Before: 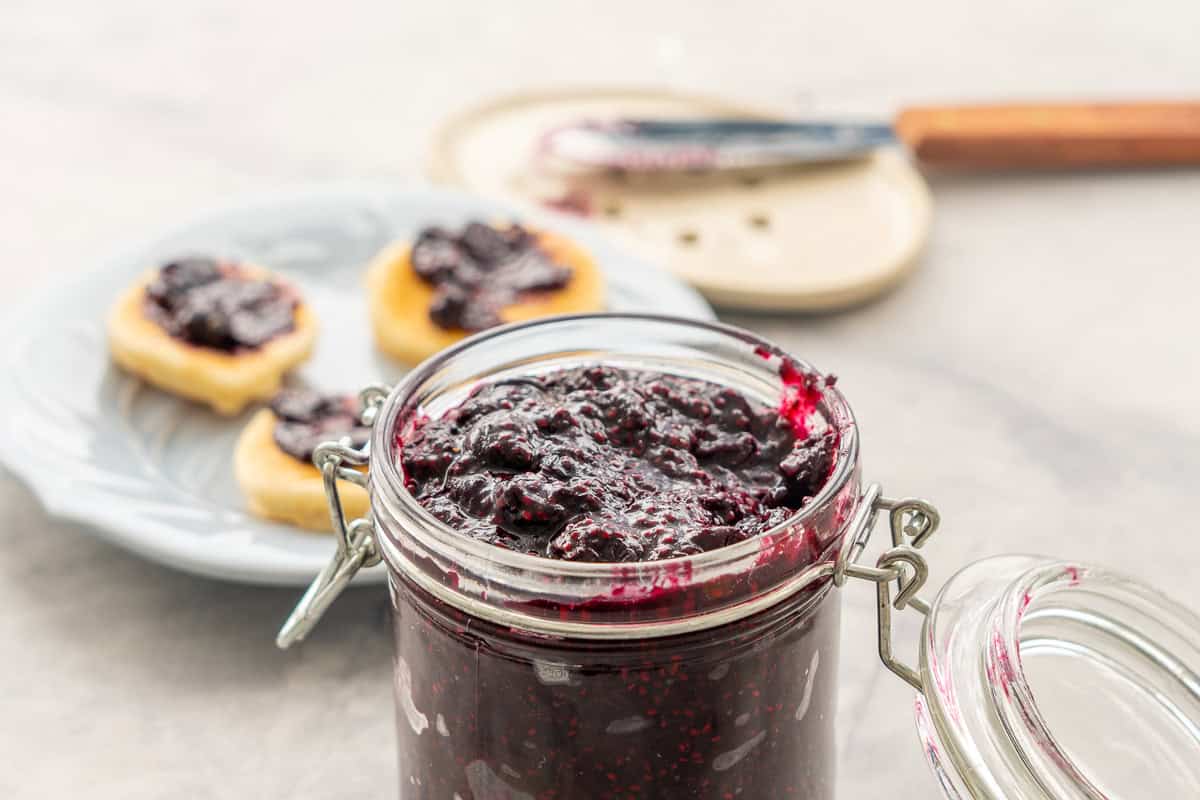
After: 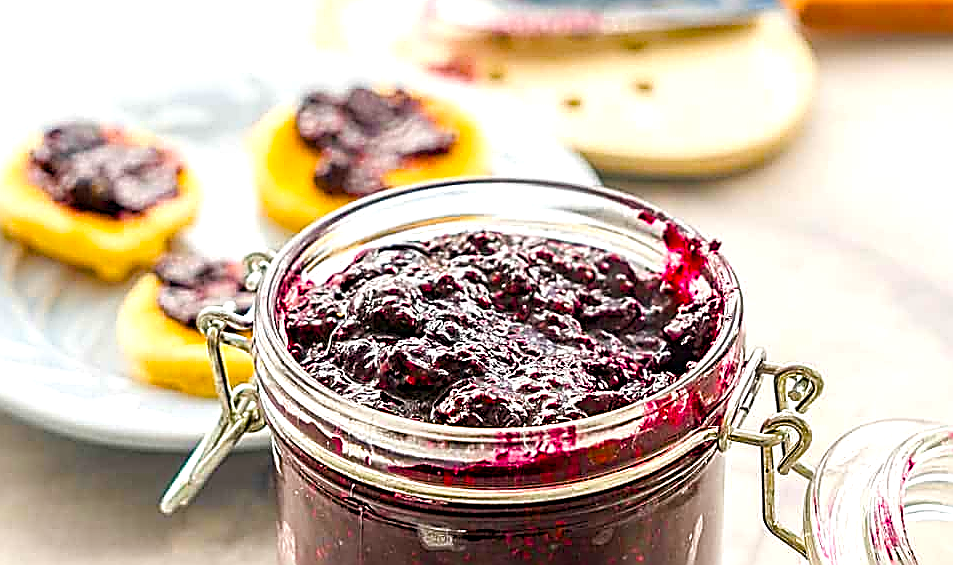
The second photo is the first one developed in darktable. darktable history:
color balance rgb: linear chroma grading › shadows 10%, linear chroma grading › highlights 10%, linear chroma grading › global chroma 15%, linear chroma grading › mid-tones 15%, perceptual saturation grading › global saturation 40%, perceptual saturation grading › highlights -25%, perceptual saturation grading › mid-tones 35%, perceptual saturation grading › shadows 35%, perceptual brilliance grading › global brilliance 11.29%, global vibrance 11.29%
crop: left 9.712%, top 16.928%, right 10.845%, bottom 12.332%
sharpen: amount 2
